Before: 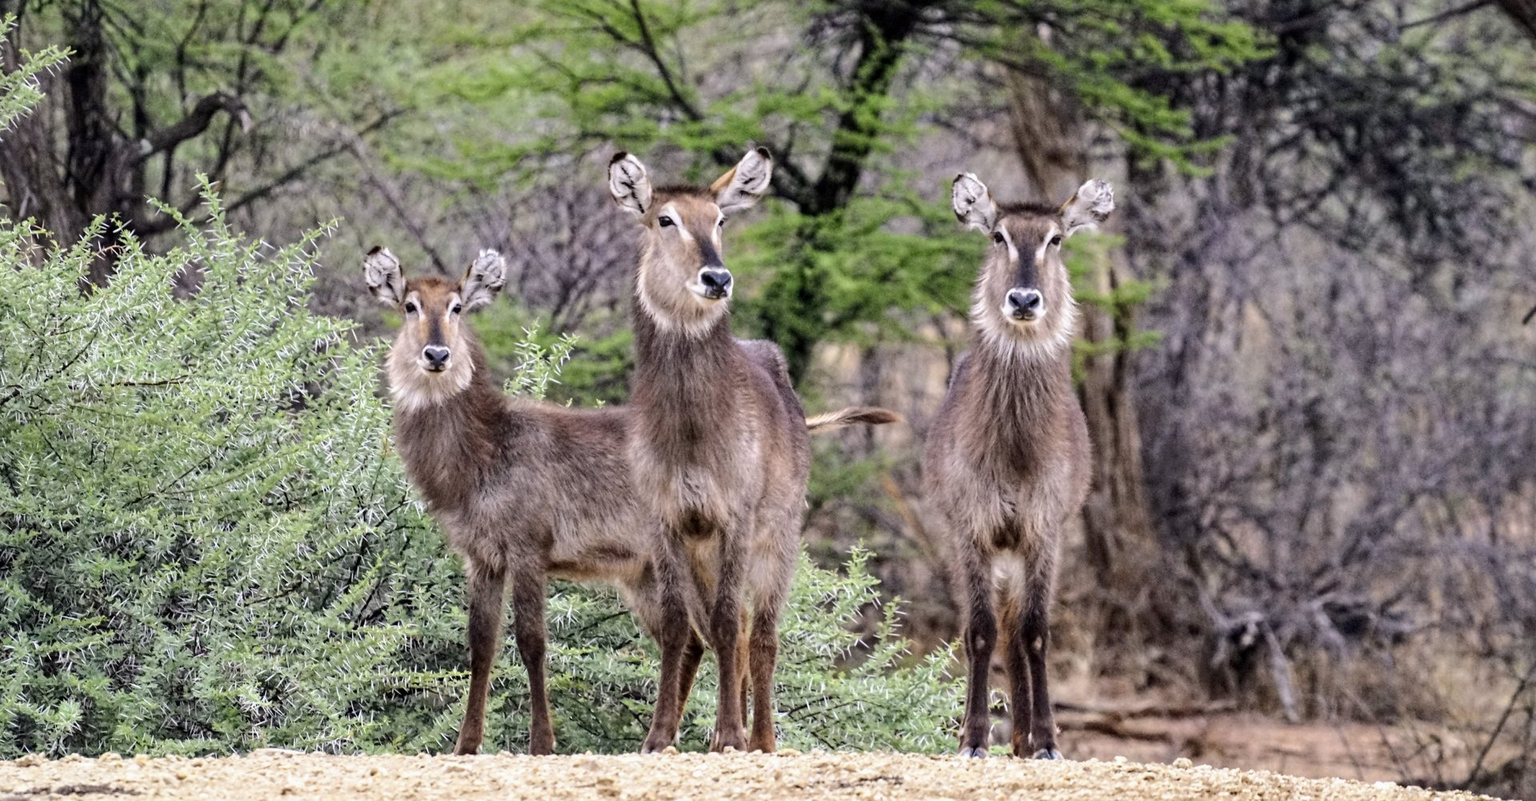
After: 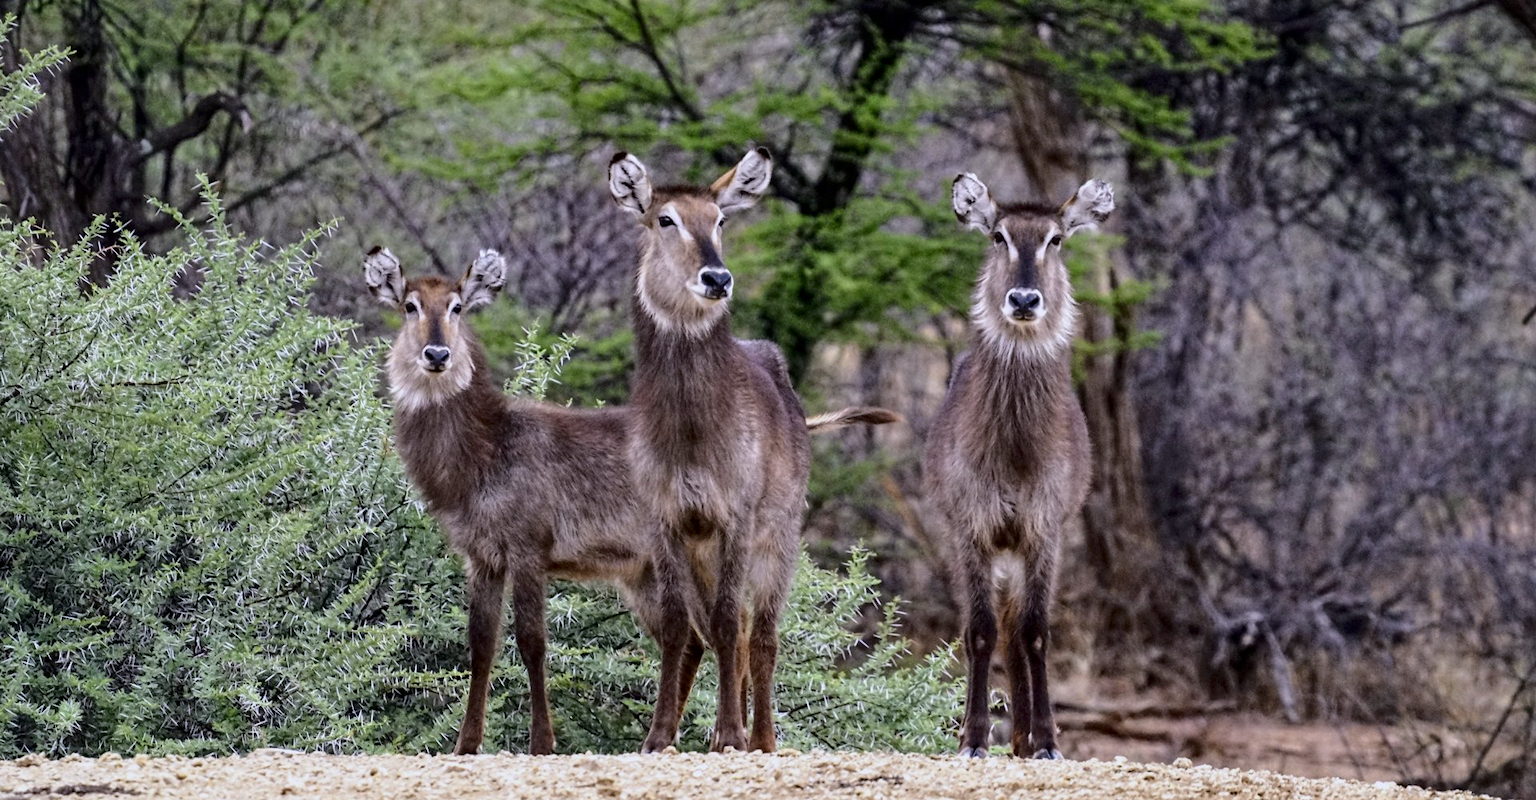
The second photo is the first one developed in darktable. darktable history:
exposure: exposure -0.177 EV, compensate highlight preservation false
white balance: red 0.984, blue 1.059
contrast brightness saturation: contrast 0.07, brightness -0.13, saturation 0.06
